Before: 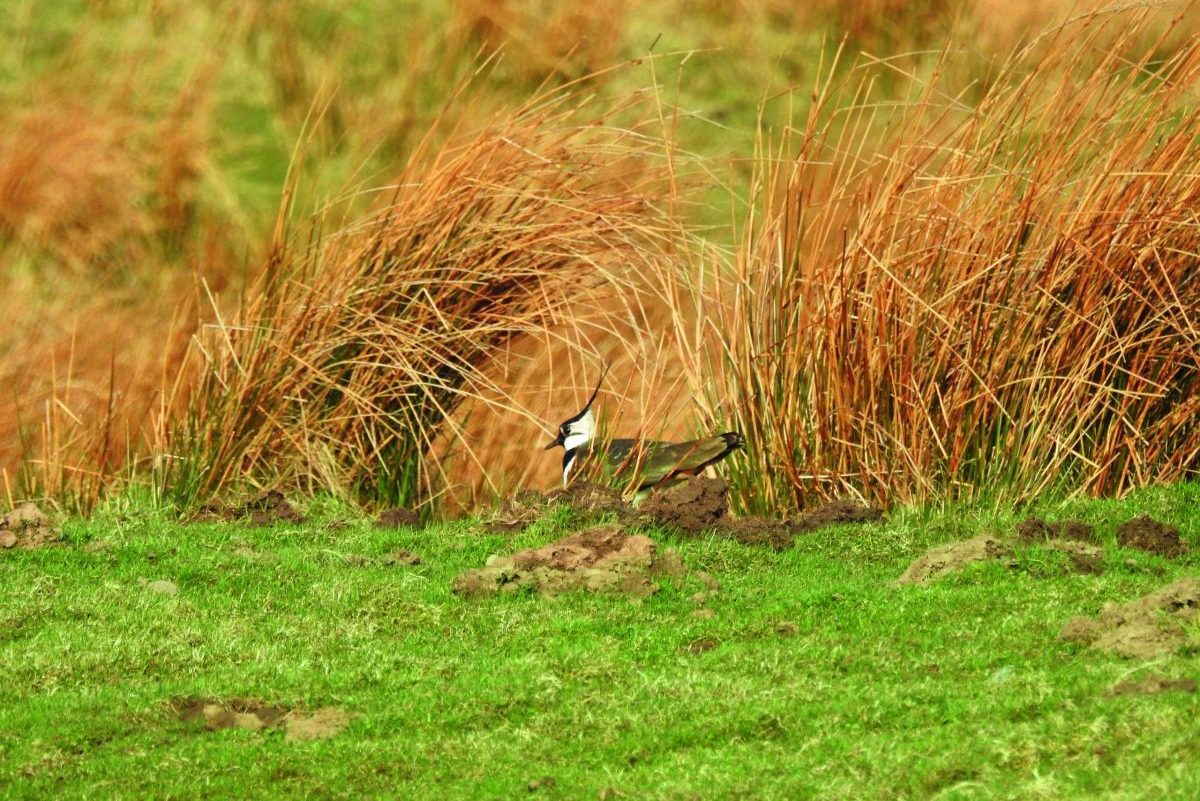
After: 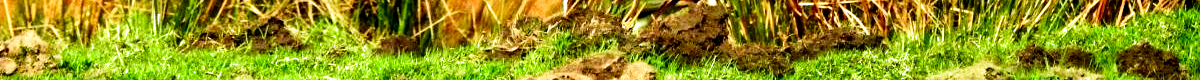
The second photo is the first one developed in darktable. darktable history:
crop and rotate: top 59.084%, bottom 30.916%
contrast brightness saturation: contrast 0.1, brightness 0.02, saturation 0.02
tone equalizer: -8 EV -0.75 EV, -7 EV -0.7 EV, -6 EV -0.6 EV, -5 EV -0.4 EV, -3 EV 0.4 EV, -2 EV 0.6 EV, -1 EV 0.7 EV, +0 EV 0.75 EV, edges refinement/feathering 500, mask exposure compensation -1.57 EV, preserve details no
filmic rgb: black relative exposure -6.3 EV, white relative exposure 2.8 EV, threshold 3 EV, target black luminance 0%, hardness 4.6, latitude 67.35%, contrast 1.292, shadows ↔ highlights balance -3.5%, preserve chrominance no, color science v4 (2020), contrast in shadows soft, enable highlight reconstruction true
